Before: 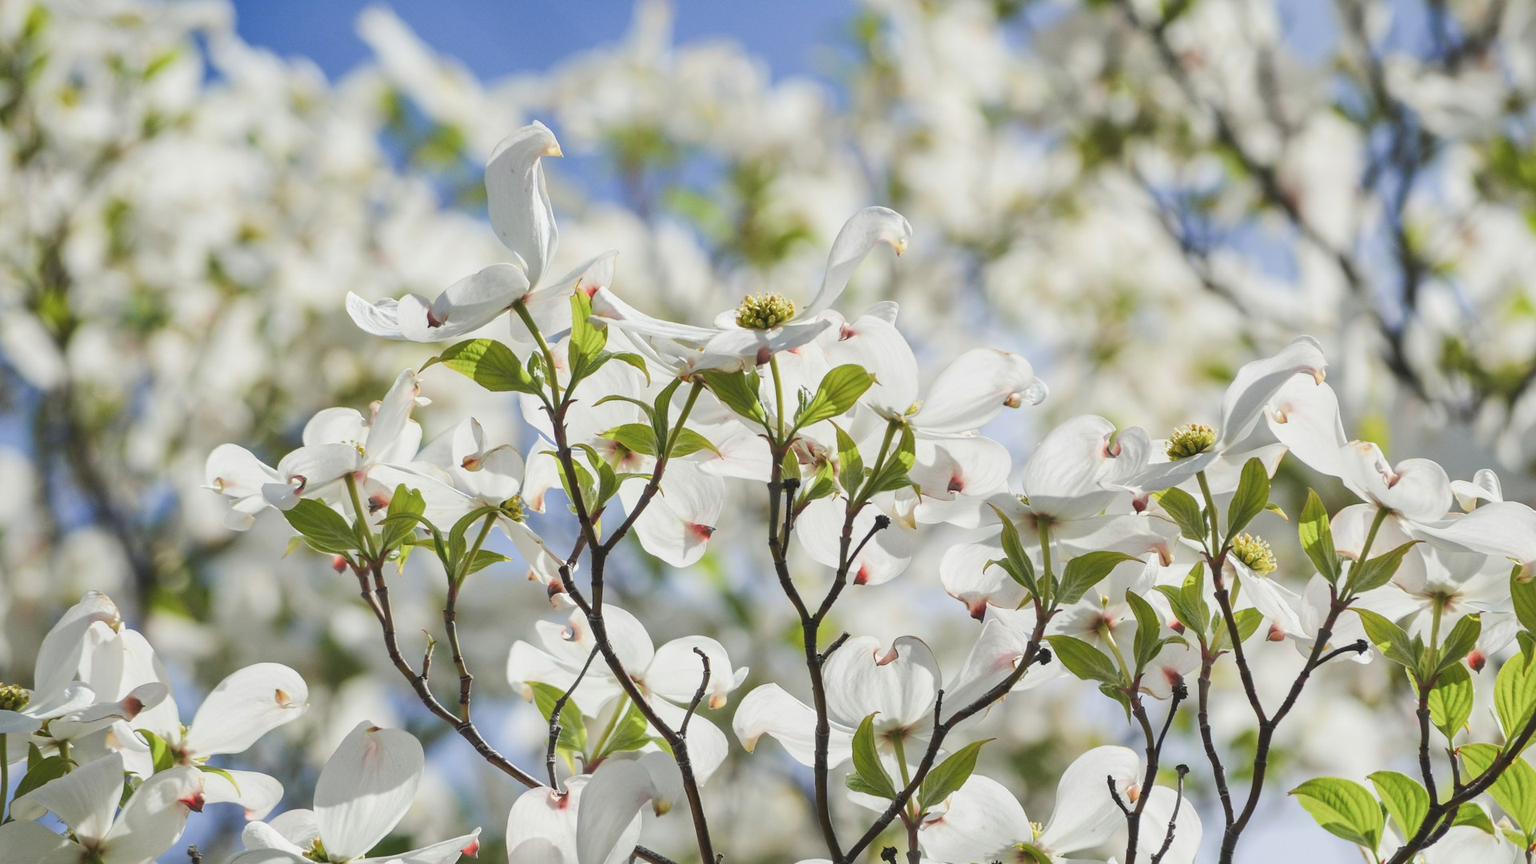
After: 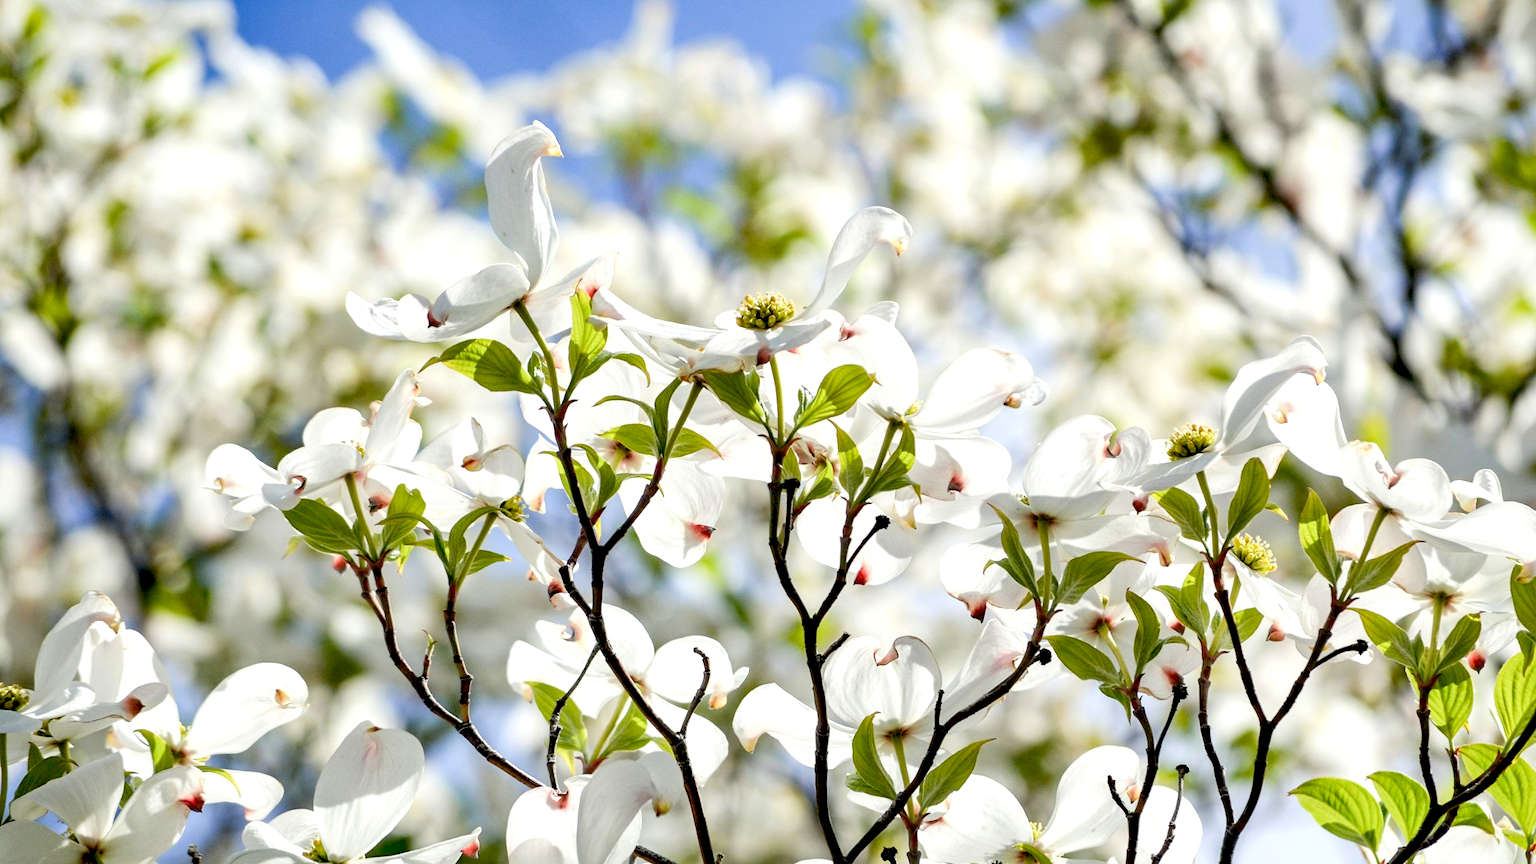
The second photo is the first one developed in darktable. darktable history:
exposure: black level correction 0.039, exposure 0.499 EV, compensate highlight preservation false
